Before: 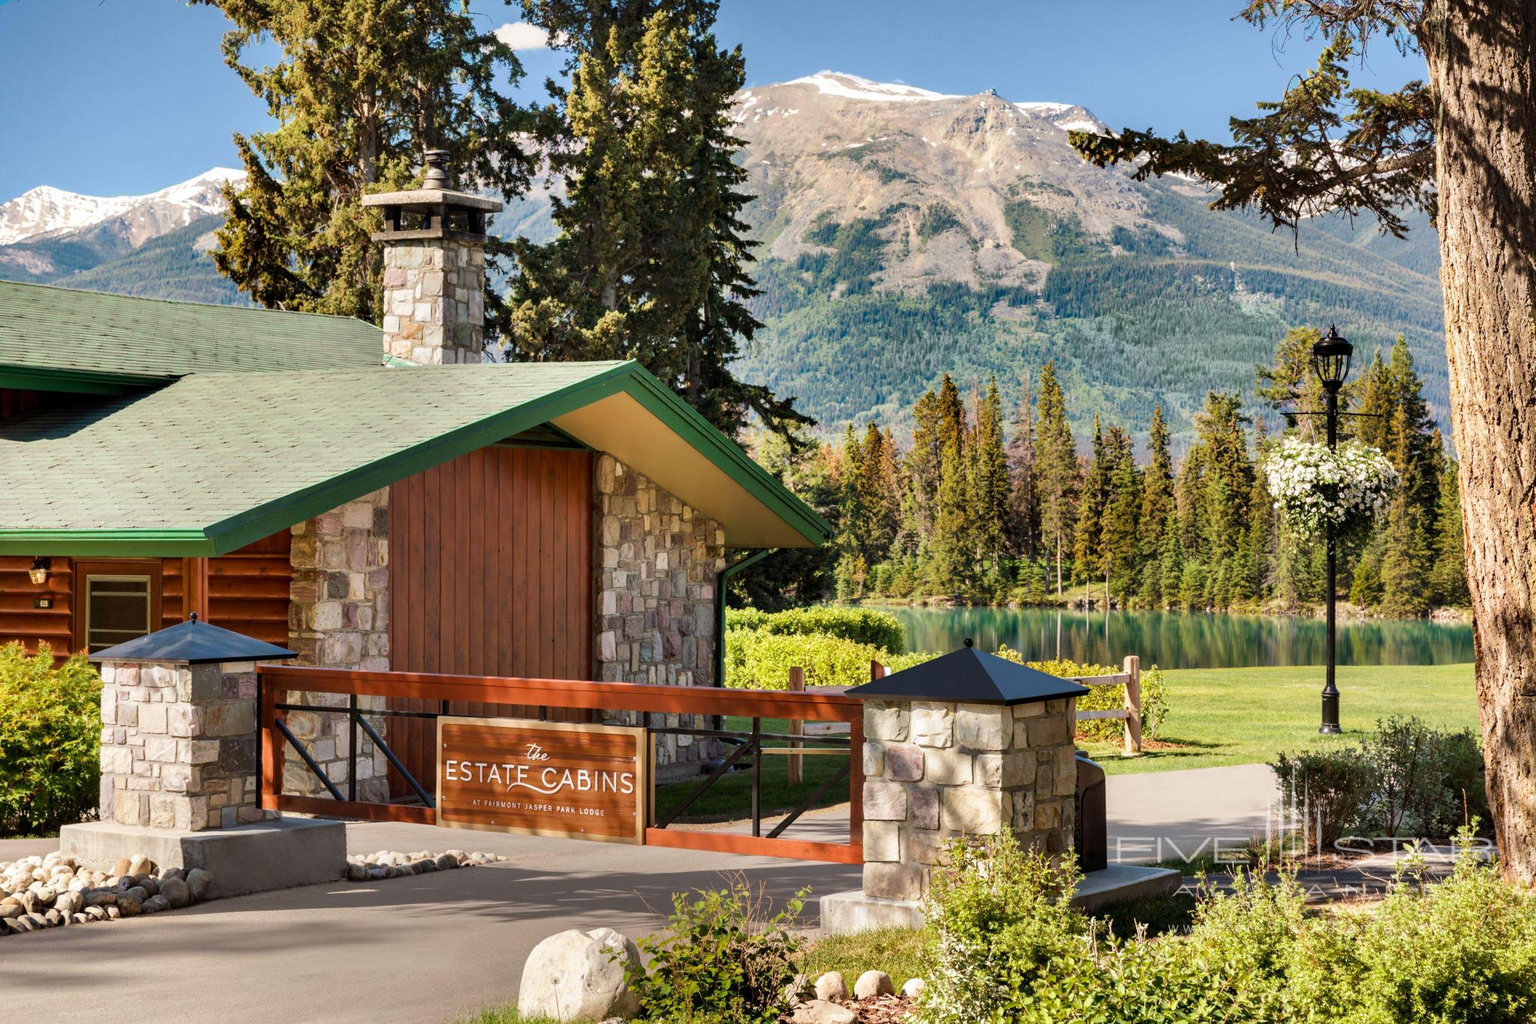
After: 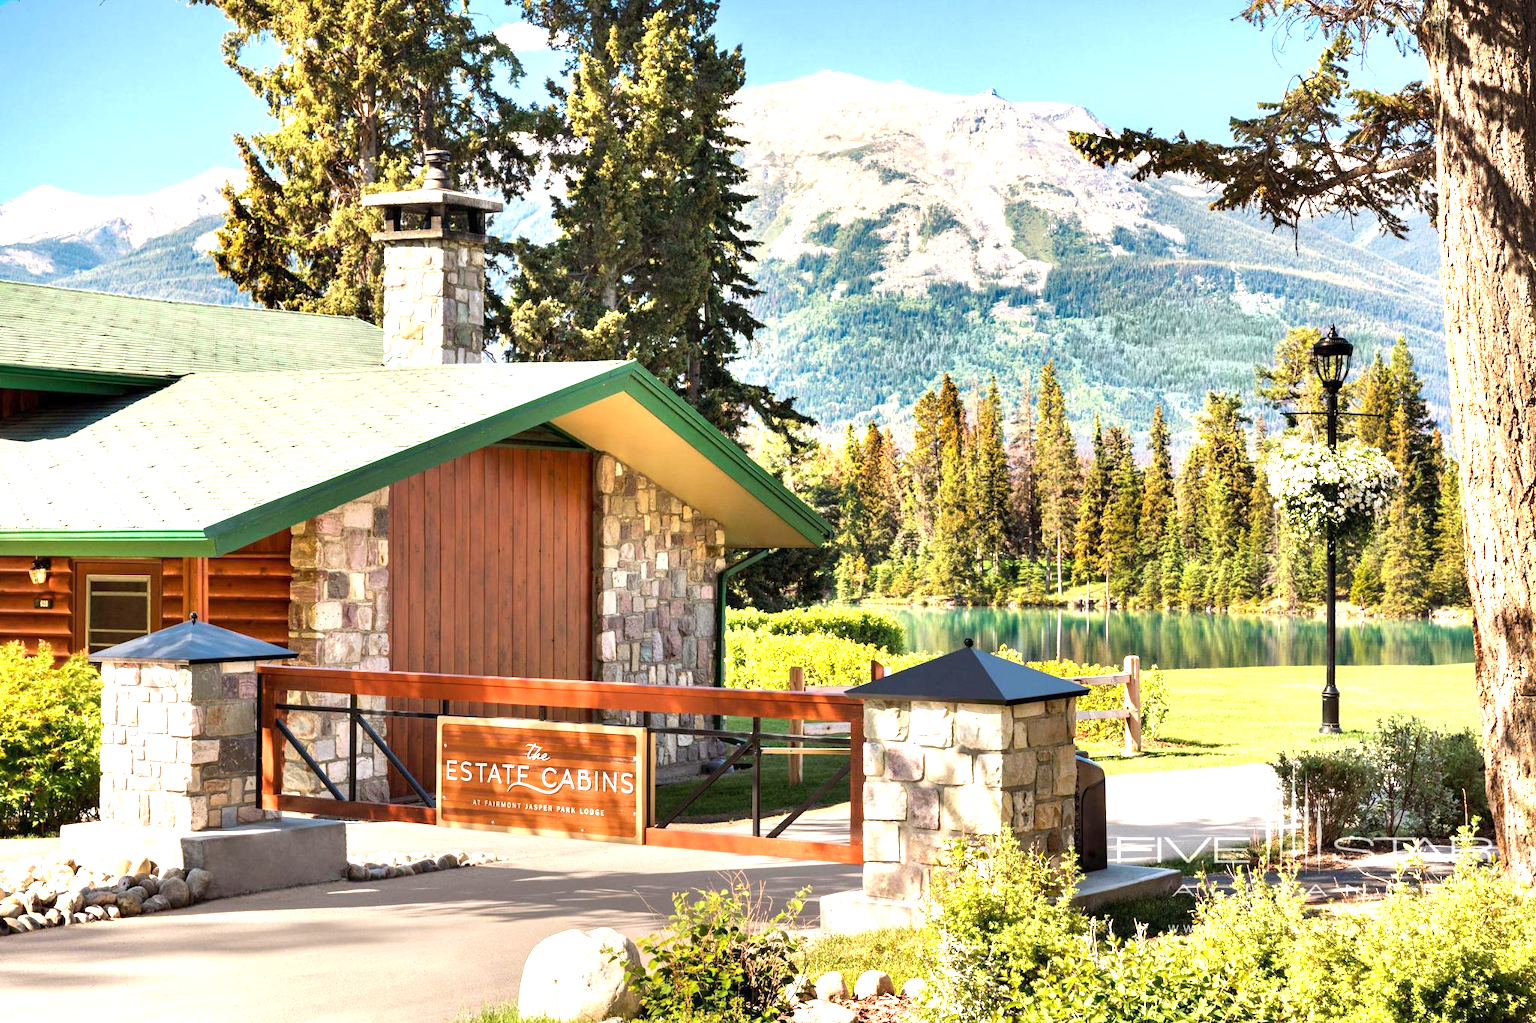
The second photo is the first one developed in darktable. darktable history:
exposure: exposure 1.223 EV, compensate highlight preservation false
